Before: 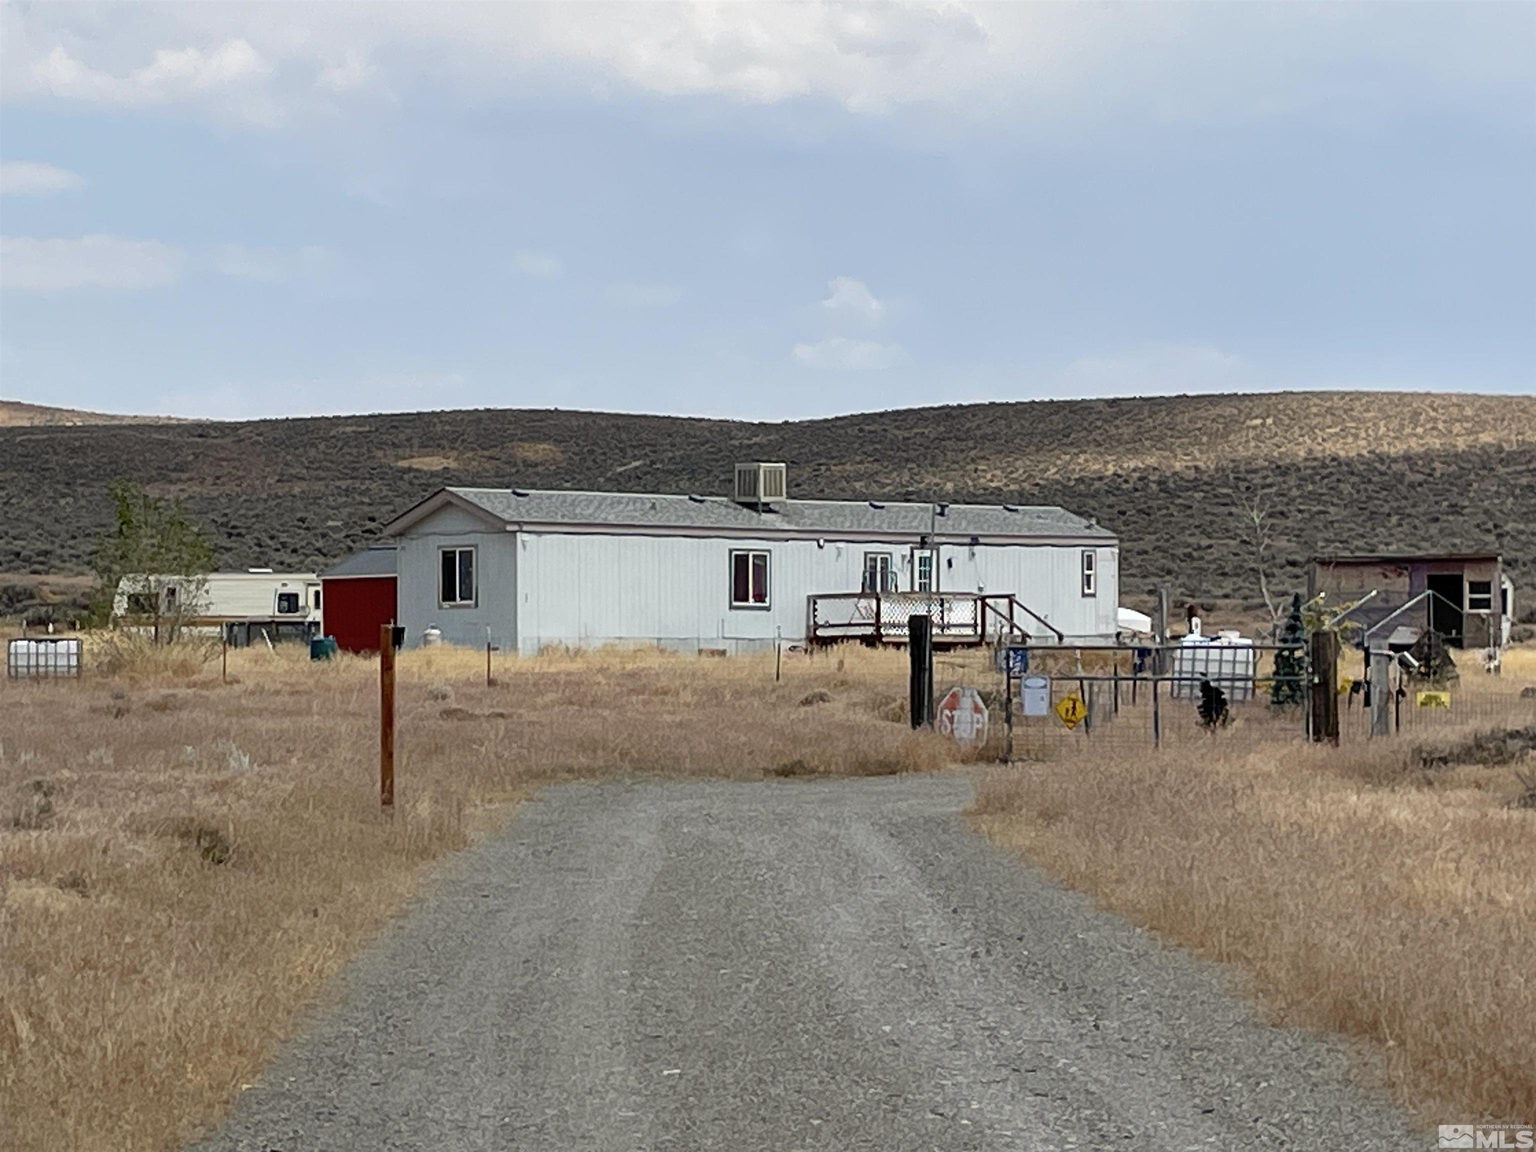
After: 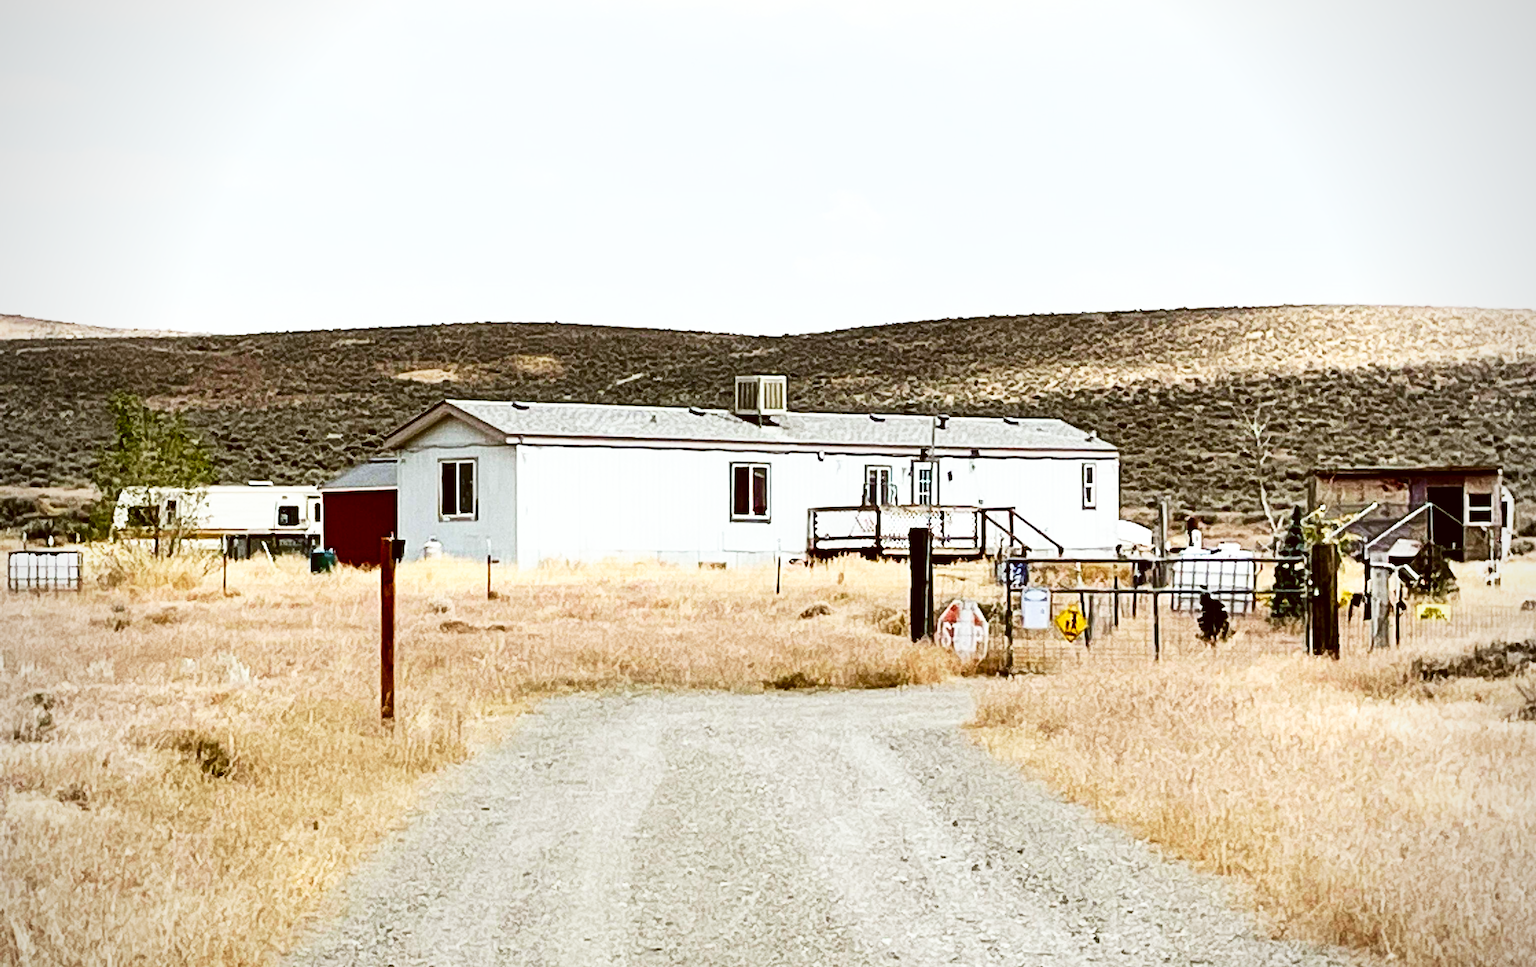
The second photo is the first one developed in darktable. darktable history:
contrast brightness saturation: contrast 0.15, brightness -0.01, saturation 0.1
crop: top 7.625%, bottom 8.027%
tone equalizer: -8 EV -0.417 EV, -7 EV -0.389 EV, -6 EV -0.333 EV, -5 EV -0.222 EV, -3 EV 0.222 EV, -2 EV 0.333 EV, -1 EV 0.389 EV, +0 EV 0.417 EV, edges refinement/feathering 500, mask exposure compensation -1.57 EV, preserve details no
base curve: curves: ch0 [(0, 0) (0.007, 0.004) (0.027, 0.03) (0.046, 0.07) (0.207, 0.54) (0.442, 0.872) (0.673, 0.972) (1, 1)], preserve colors none
vignetting: fall-off radius 60.92%
color correction: highlights a* -0.482, highlights b* 0.161, shadows a* 4.66, shadows b* 20.72
